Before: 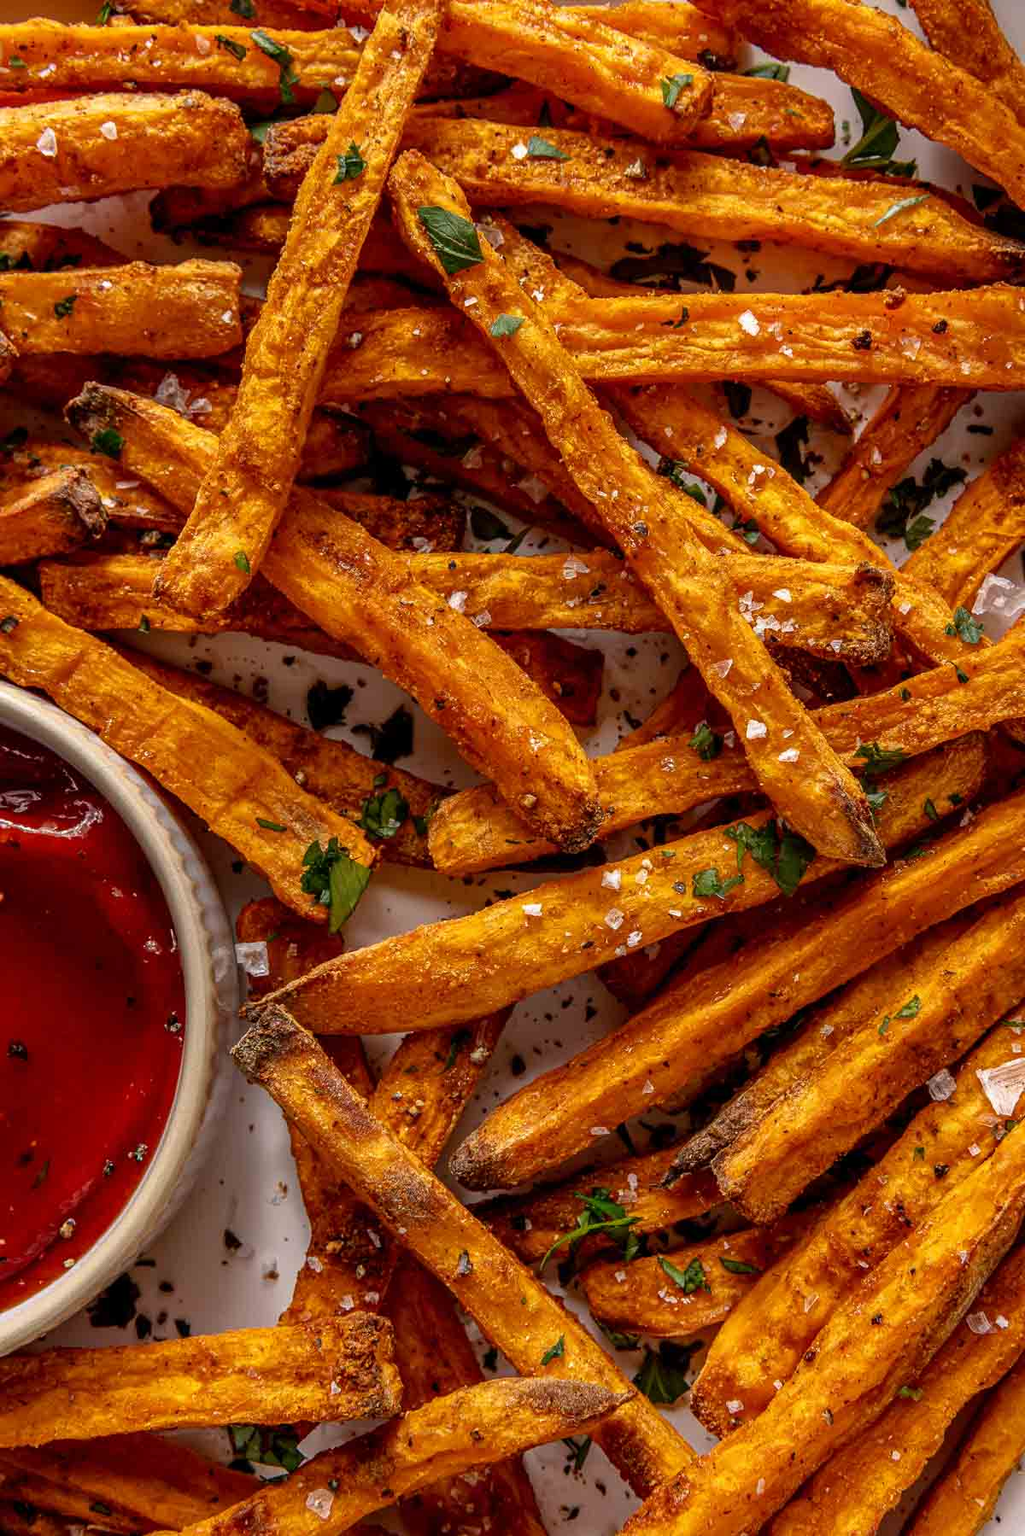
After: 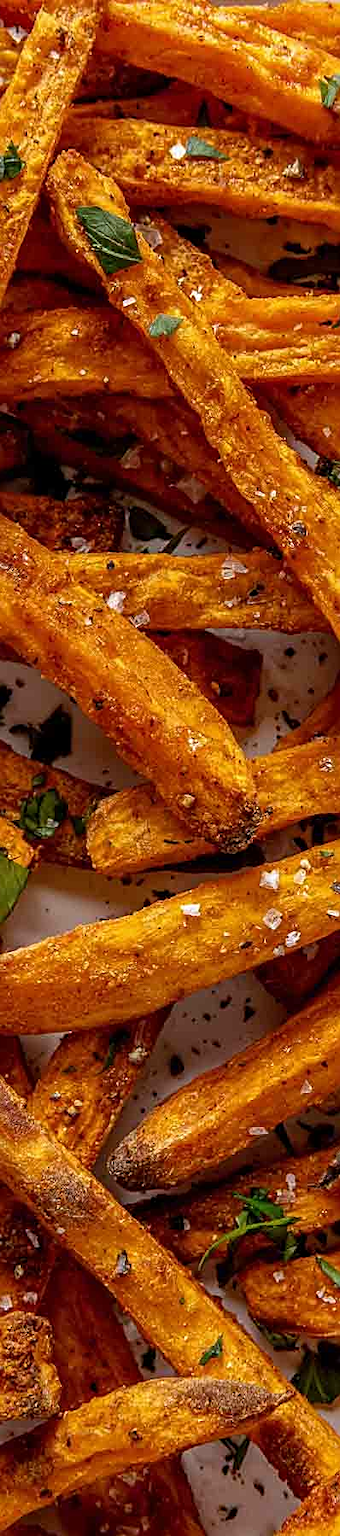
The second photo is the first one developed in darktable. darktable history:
sharpen: on, module defaults
crop: left 33.36%, right 33.36%
white balance: red 0.982, blue 1.018
